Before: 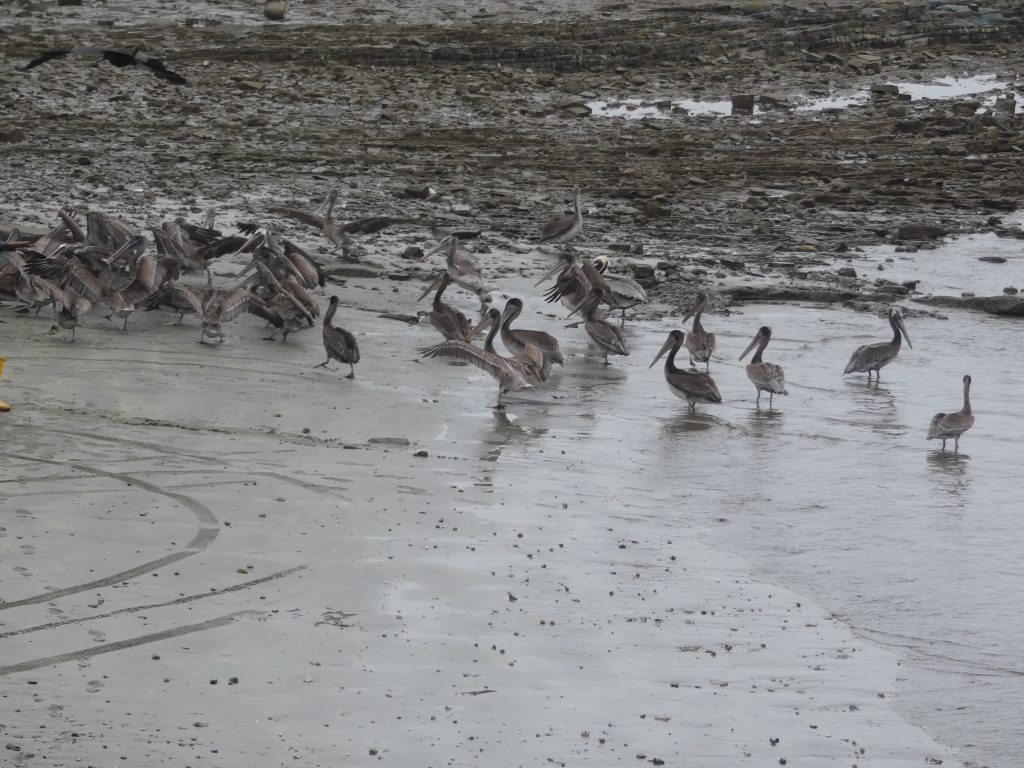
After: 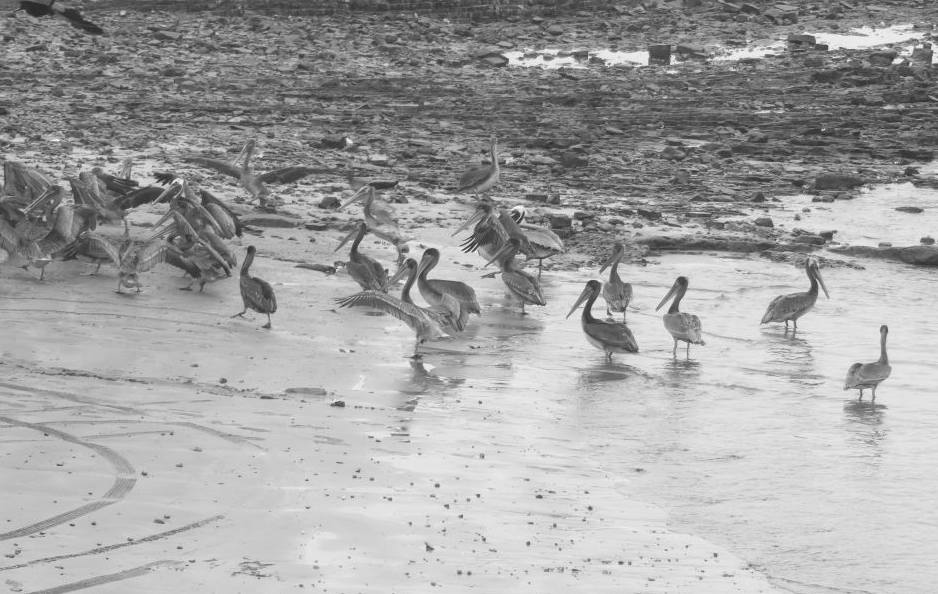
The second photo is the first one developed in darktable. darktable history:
exposure: exposure 1 EV, compensate highlight preservation false
crop: left 8.155%, top 6.611%, bottom 15.385%
contrast brightness saturation: contrast -0.19, saturation 0.19
monochrome: on, module defaults
